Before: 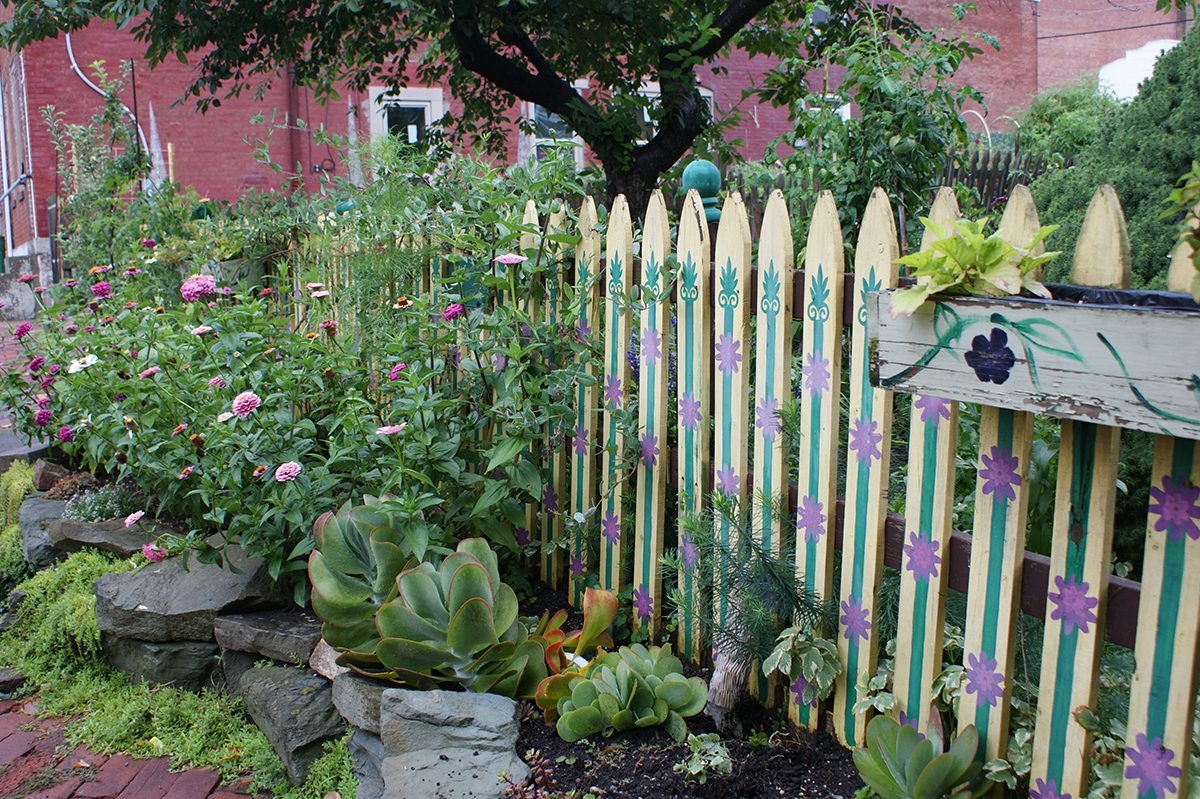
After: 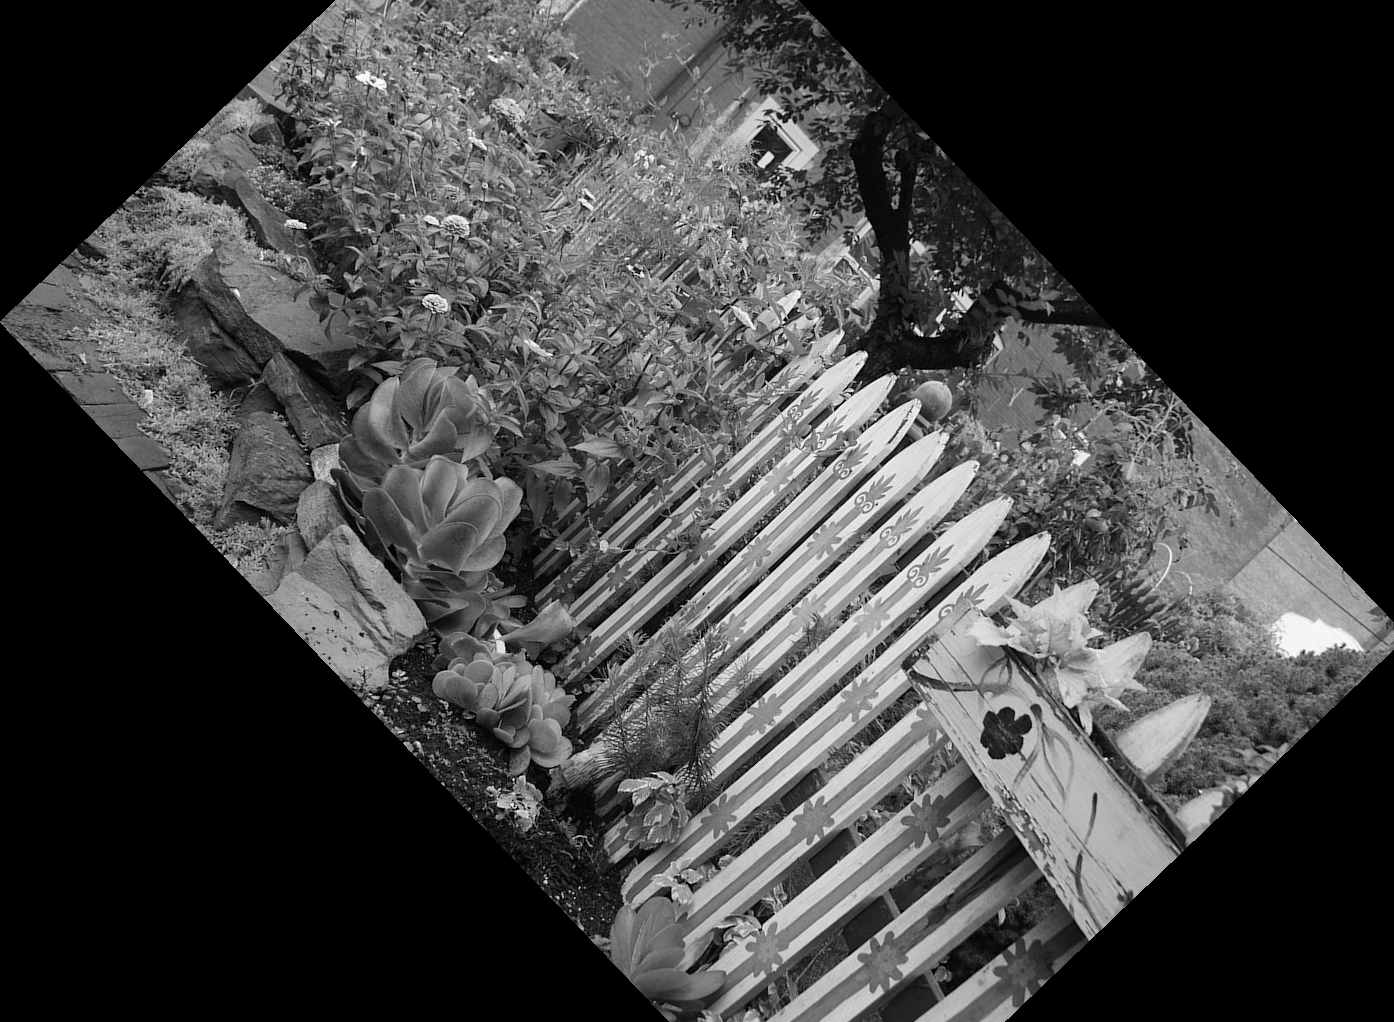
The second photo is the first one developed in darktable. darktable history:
crop and rotate: angle -46.26°, top 16.234%, right 0.912%, bottom 11.704%
monochrome: on, module defaults
